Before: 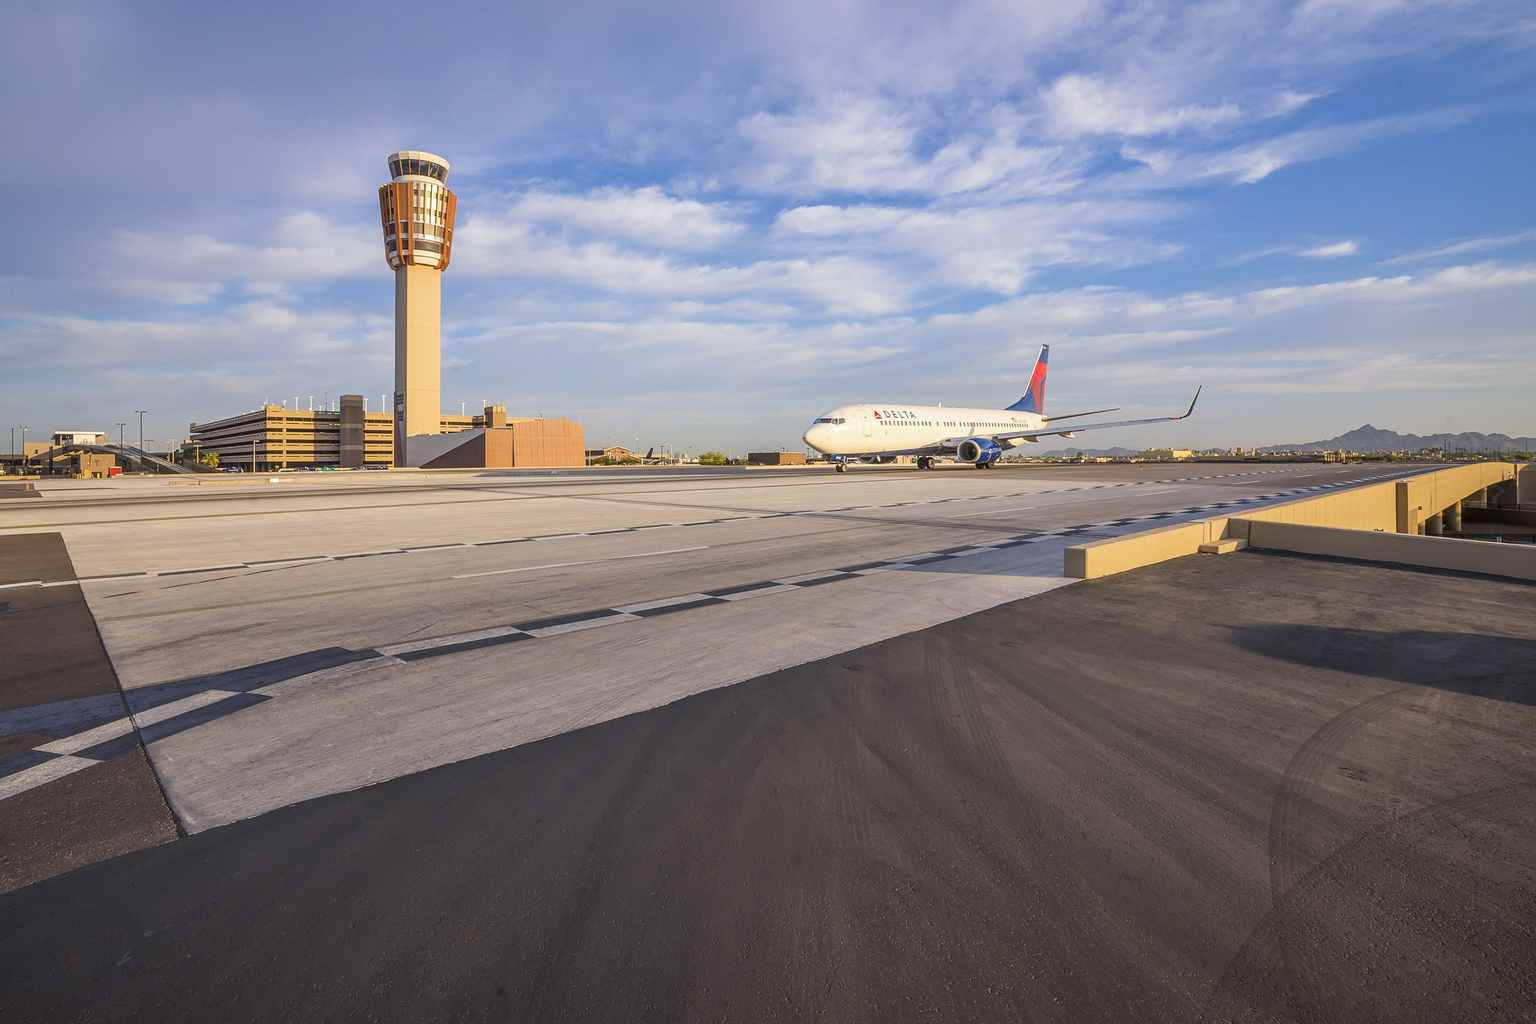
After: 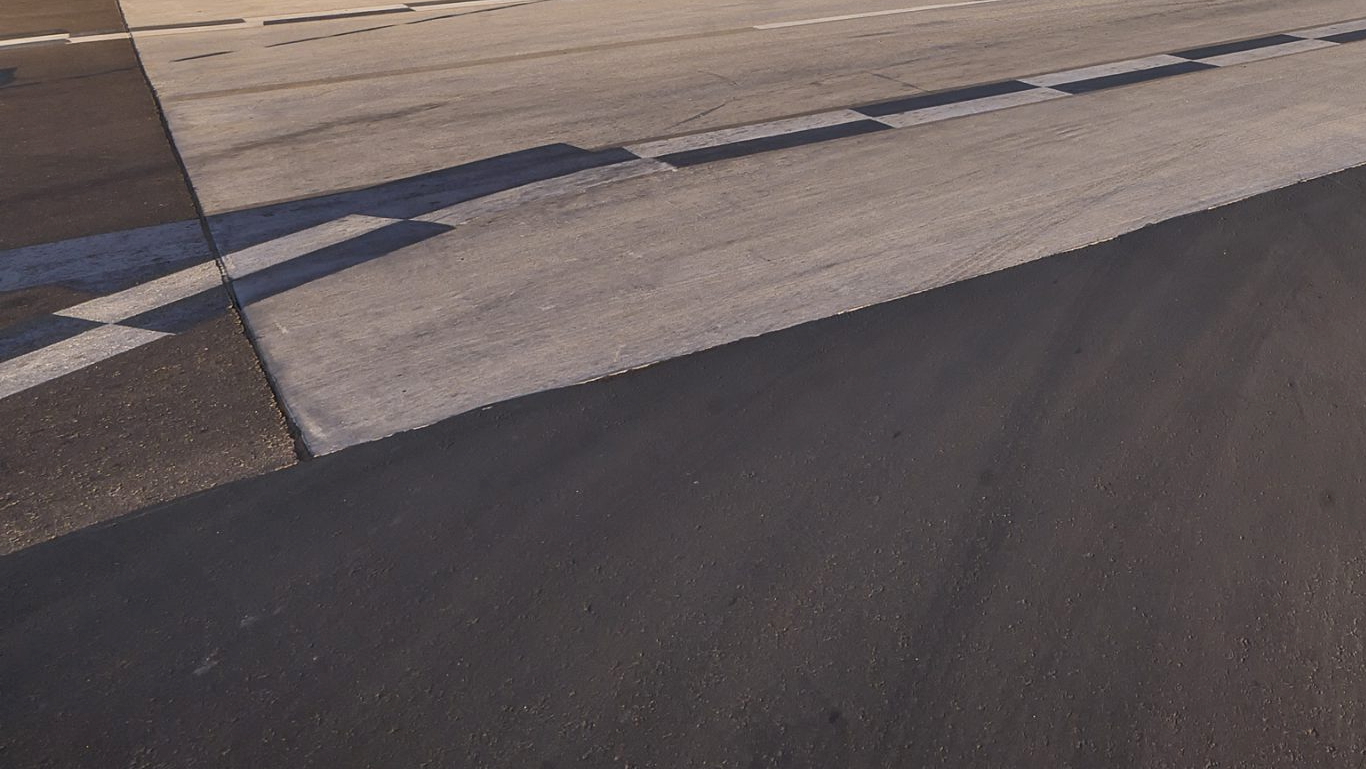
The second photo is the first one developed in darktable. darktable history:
crop and rotate: top 54.778%, right 46.61%, bottom 0.159%
shadows and highlights: shadows 37.27, highlights -28.18, soften with gaussian
